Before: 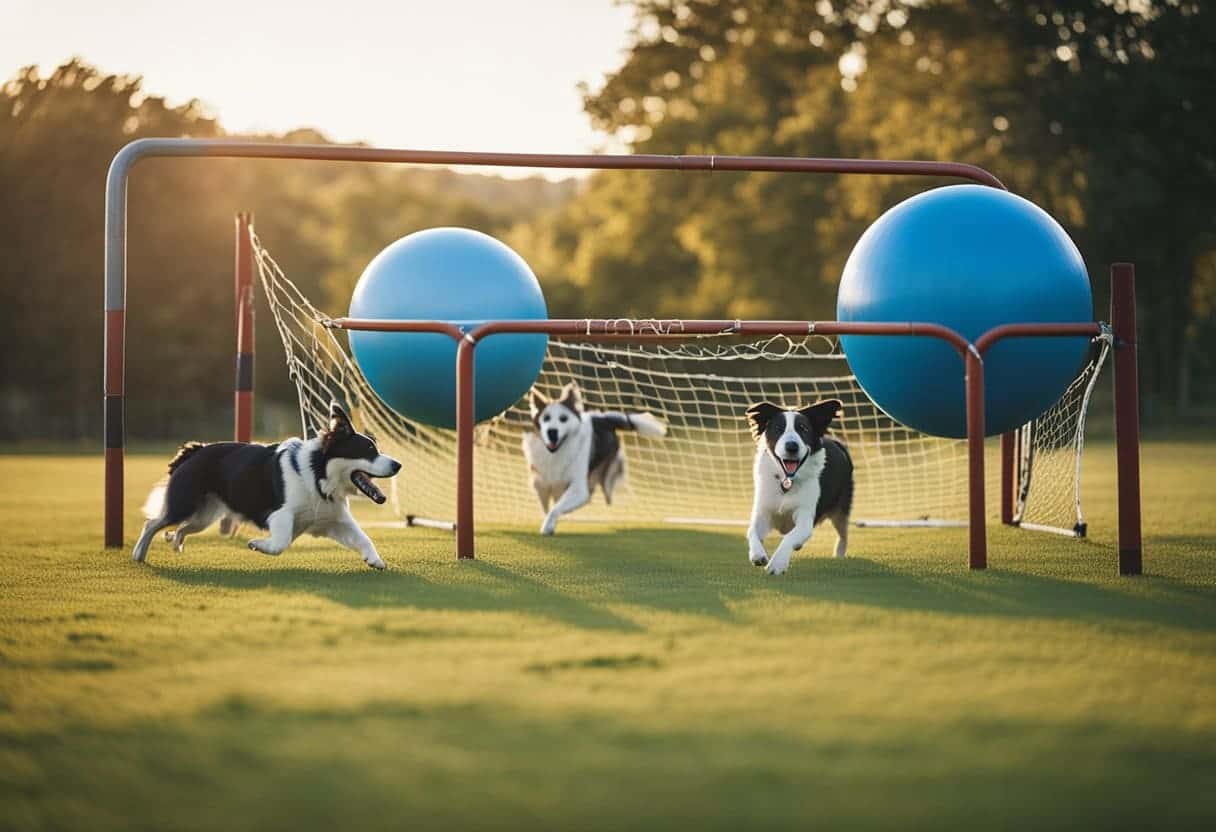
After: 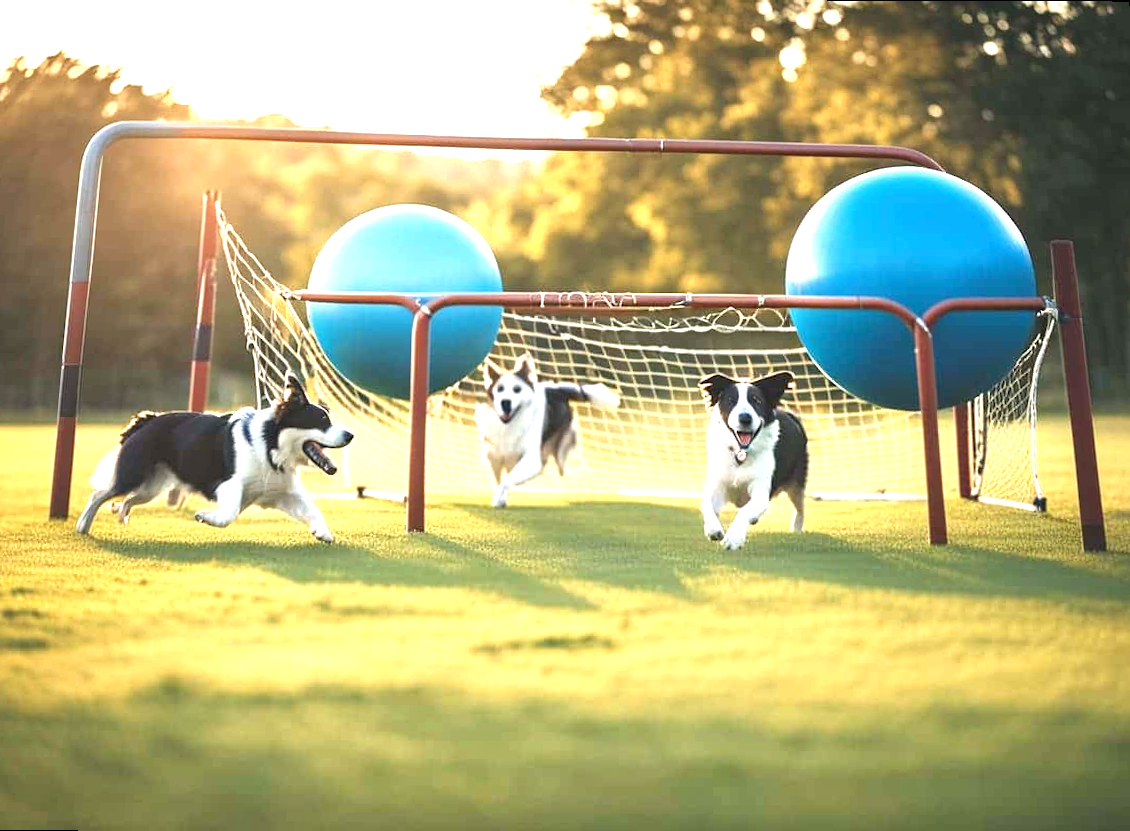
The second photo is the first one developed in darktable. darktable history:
rotate and perspective: rotation 0.215°, lens shift (vertical) -0.139, crop left 0.069, crop right 0.939, crop top 0.002, crop bottom 0.996
exposure: black level correction 0, exposure 1.3 EV, compensate highlight preservation false
